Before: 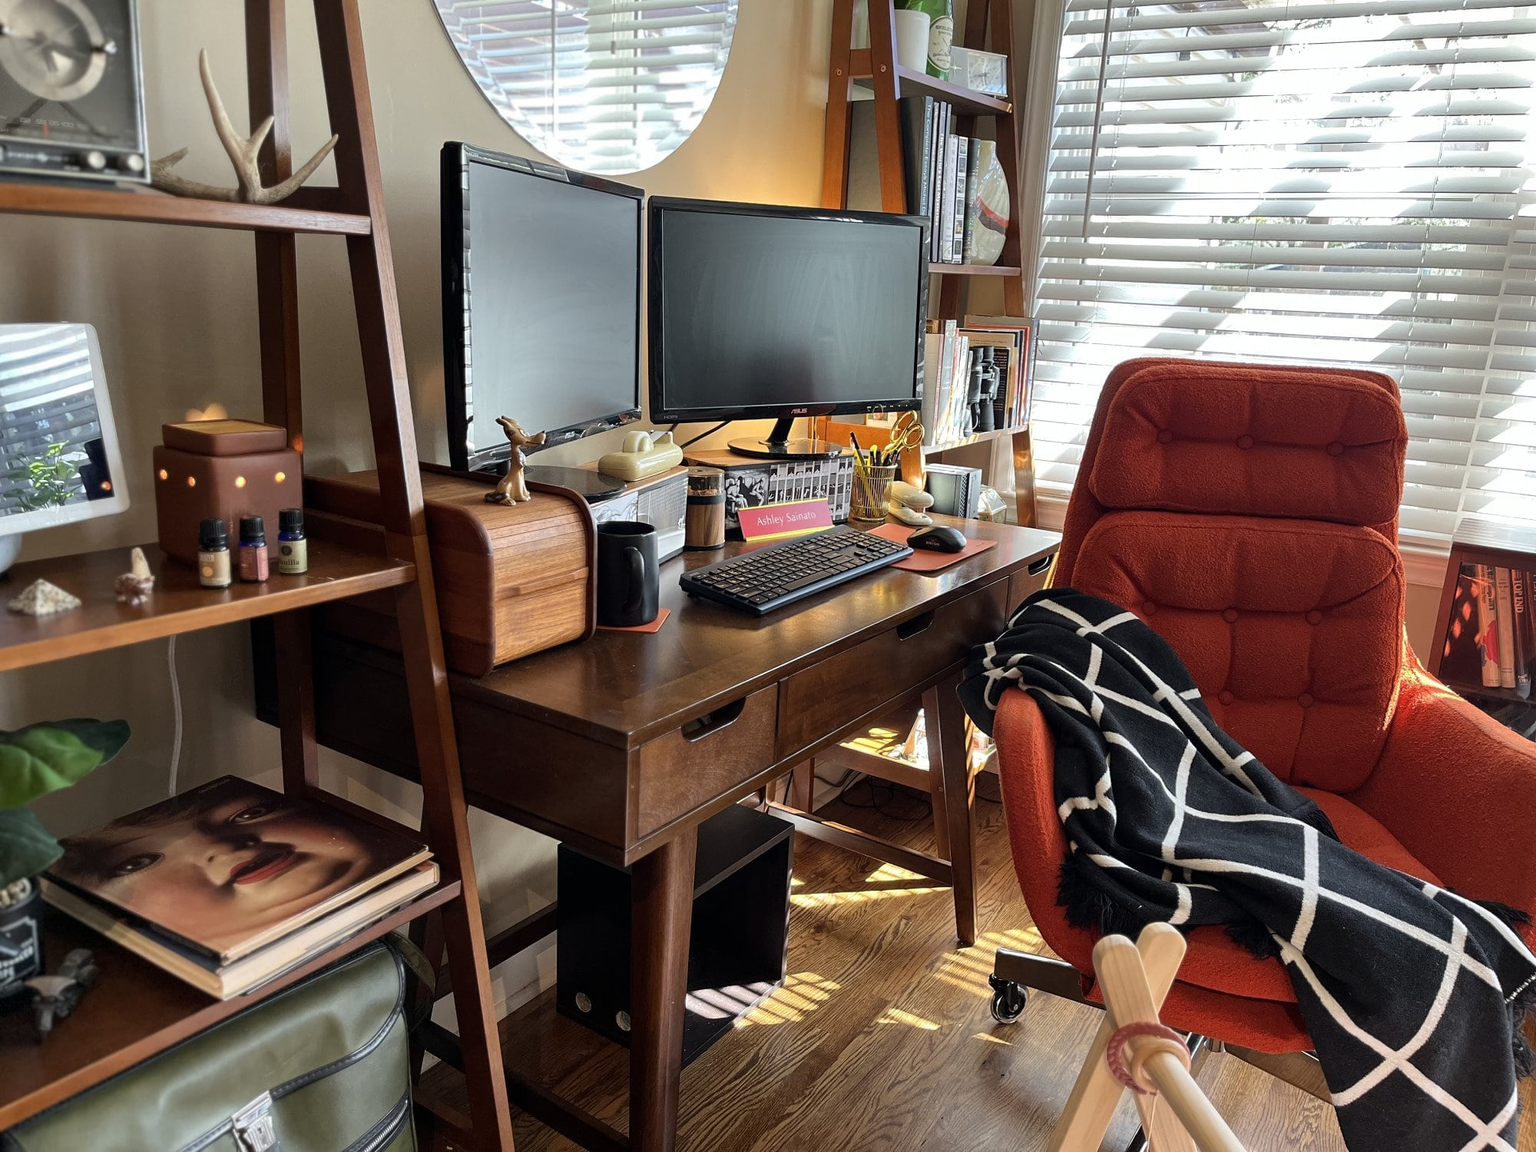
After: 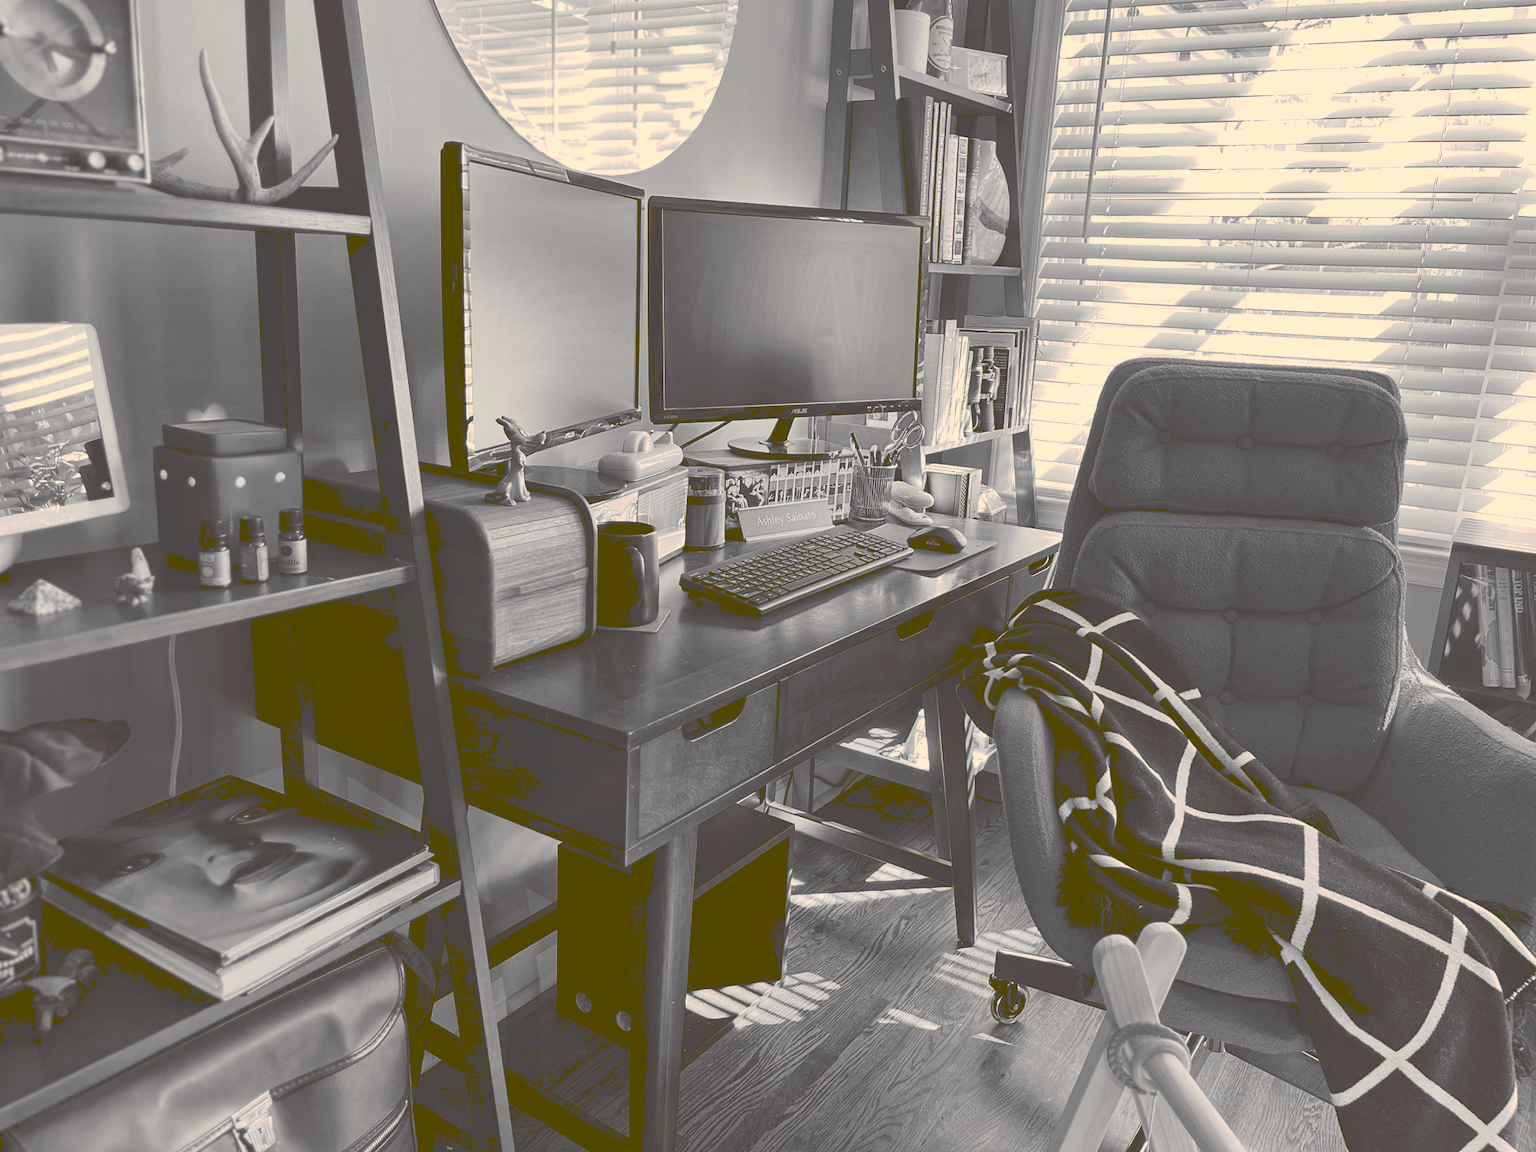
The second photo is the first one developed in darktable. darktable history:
tone curve: curves: ch0 [(0, 0) (0.003, 0.298) (0.011, 0.298) (0.025, 0.298) (0.044, 0.3) (0.069, 0.302) (0.1, 0.312) (0.136, 0.329) (0.177, 0.354) (0.224, 0.376) (0.277, 0.408) (0.335, 0.453) (0.399, 0.503) (0.468, 0.562) (0.543, 0.623) (0.623, 0.686) (0.709, 0.754) (0.801, 0.825) (0.898, 0.873) (1, 1)], preserve colors none
color look up table: target L [82.57, 84.57, 76.53, 75.18, 65.88, 55.42, 41.09, 41.99, 39.72, 34.08, 22.81, 10.71, 202.9, 85.59, 59.09, 71.41, 58.96, 69.13, 52.02, 50.03, 40.25, 31.45, 28.07, 13.23, 94.72, 100.28, 75.95, 94.72, 77.93, 75.67, 90.62, 87.45, 84.39, 53.33, 68.13, 57.97, 45.8, 47.8, 25.33, 45.8, 6.705, 16.77, 98.43, 86.74, 86.23, 83.68, 58.93, 41.67, 38.66], target a [2.206, 2.253, 1.464, 1.578, 1.311, 1.628, 0.922, 0.967, 1.102, 1.23, 2.958, 4.969, 0, 0.623, 1.993, 1.389, 1.207, 1.84, 1.054, 1.022, 0.976, 0.887, 1.603, 3.718, 9.089, -1.015, 1.363, 9.089, 1.609, 1.692, 9.581, 1.555, 1.571, 1.205, 1.215, 1.873, 1.884, 1.744, 2.462, 1.884, 7.815, 2.156, 4.378, 1.567, 2.135, 1.583, 1.066, 1.394, 0.826], target b [7.05, 7.888, 5.389, 4.566, 3.442, 2.111, 0.337, -0.273, 0.444, 0.391, 0.157, 0.595, -0.002, 8.577, 2.371, 5.535, 2.144, 4.919, 0.979, 1.175, -0.276, 0.336, -0.196, 1.43, 18.22, 25.57, 5.15, 18.22, 5.633, 4.745, 11.33, 8.169, 8.228, 1.778, 3.961, 2.113, 0.585, 0.654, 0.851, 0.585, 10.62, 0.908, 23.4, 8.068, 8.42, 8.131, 2.697, -0.133, 0.301], num patches 49
